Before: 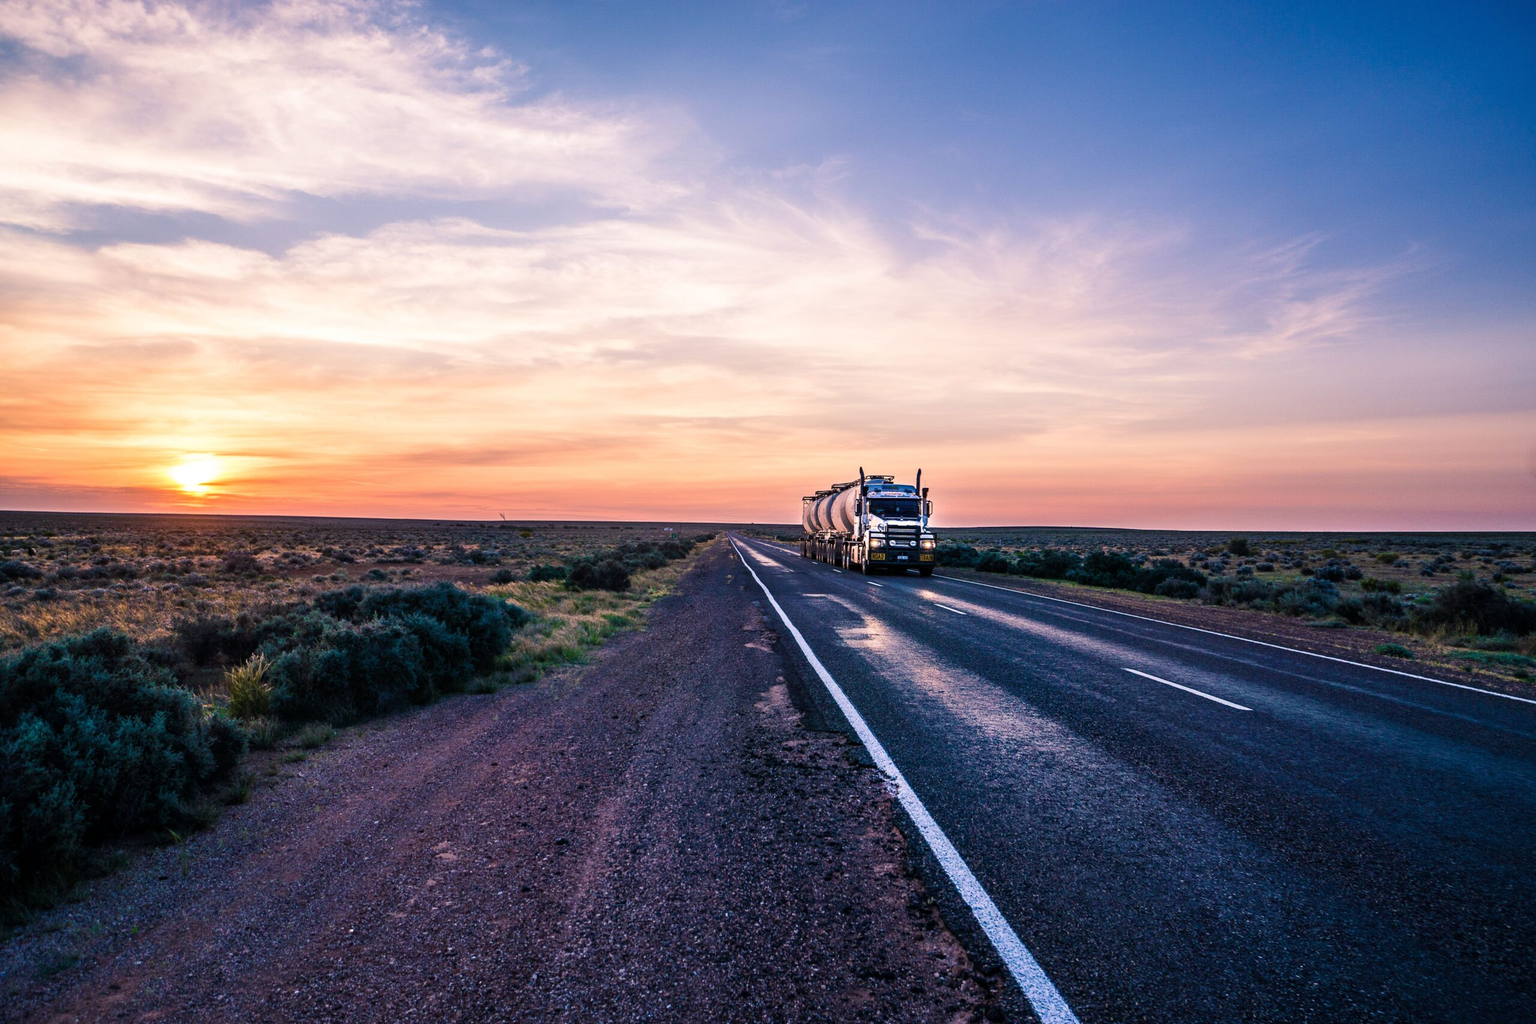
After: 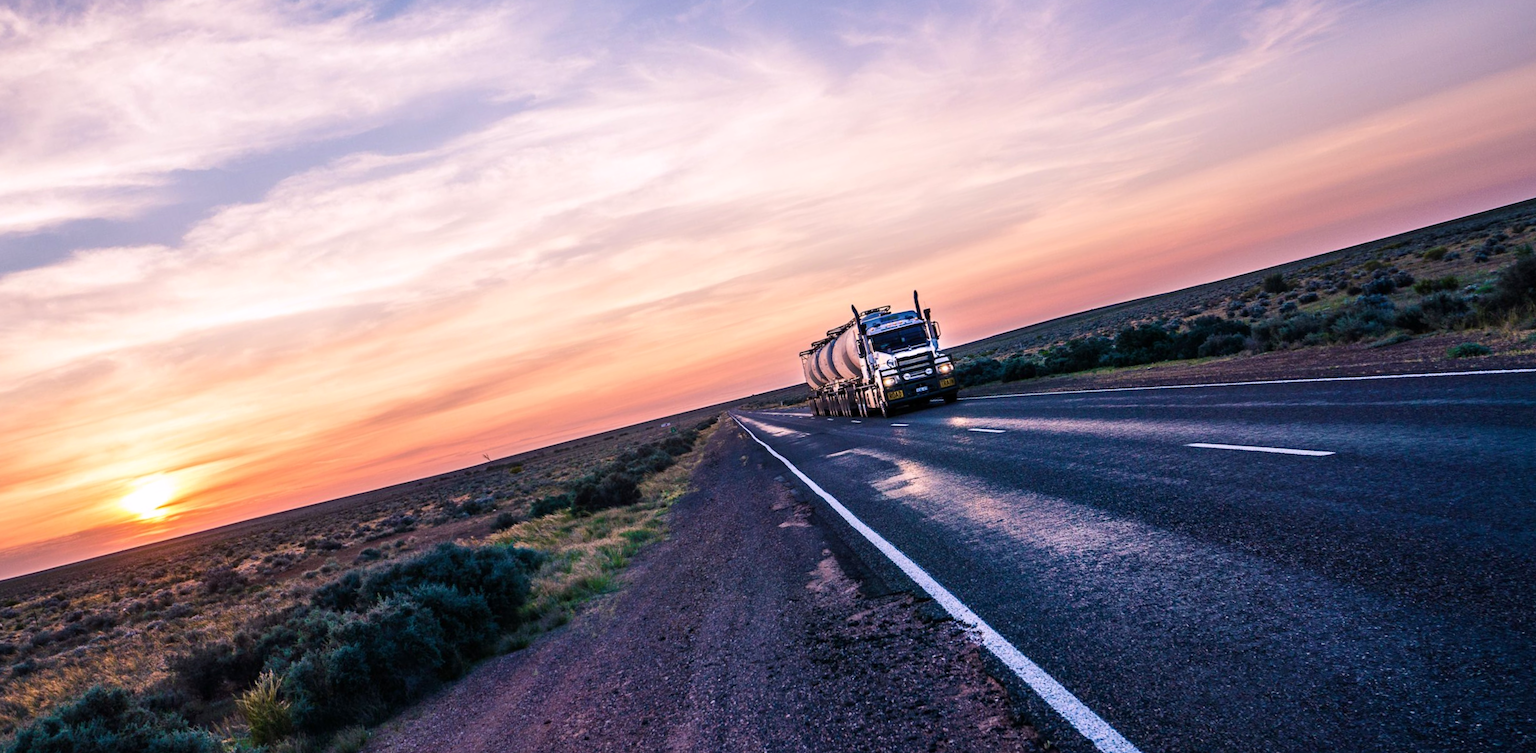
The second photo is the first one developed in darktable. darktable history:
color calibration: illuminant custom, x 0.348, y 0.366, temperature 4940.58 K
white balance: emerald 1
rotate and perspective: rotation -14.8°, crop left 0.1, crop right 0.903, crop top 0.25, crop bottom 0.748
